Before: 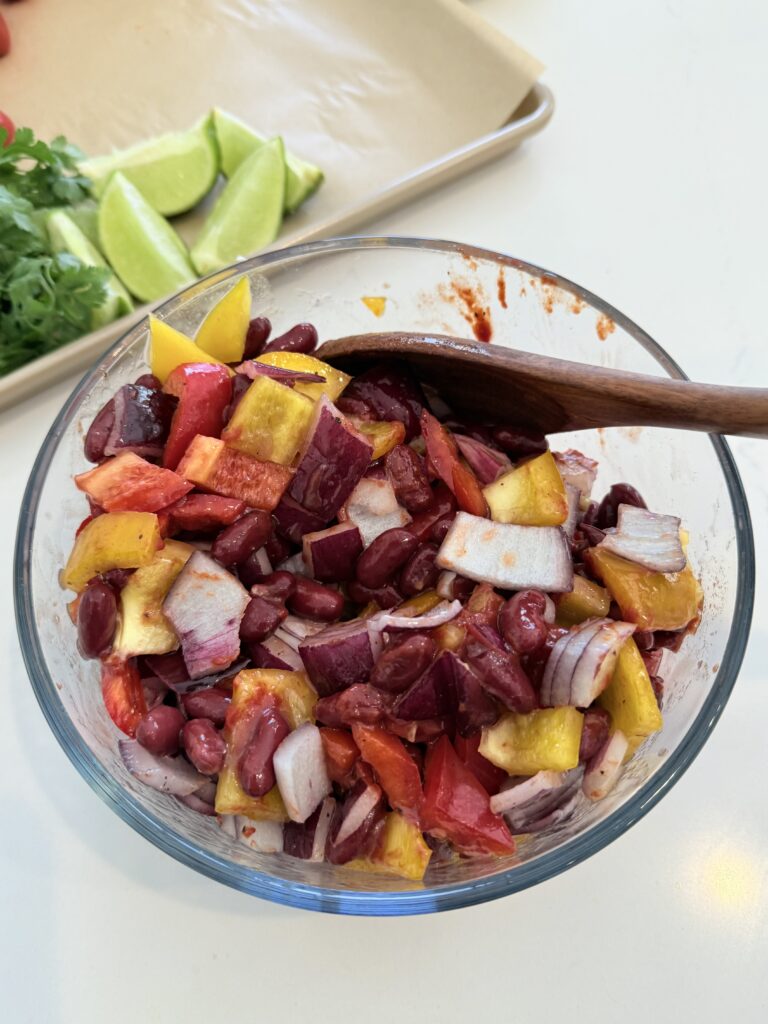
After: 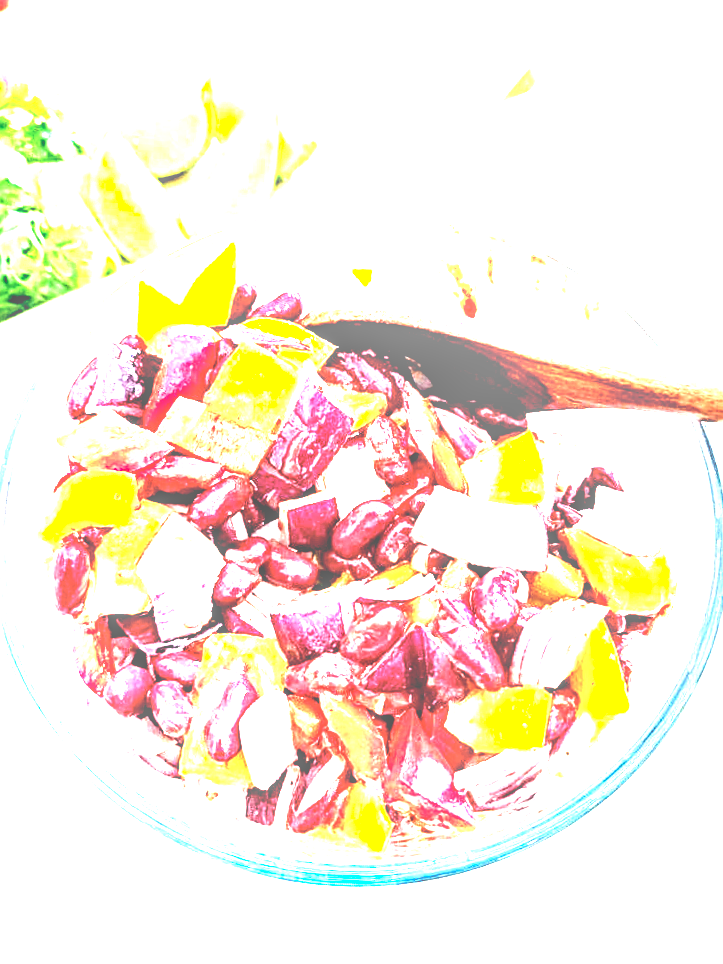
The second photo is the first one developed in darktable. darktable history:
color balance rgb: perceptual saturation grading › global saturation 0.228%, global vibrance 20%
contrast equalizer: y [[0.6 ×6], [0.55 ×6], [0 ×6], [0 ×6], [0 ×6]]
crop and rotate: angle -2.72°
exposure: black level correction 0, exposure 4.094 EV, compensate highlight preservation false
sharpen: on, module defaults
local contrast: detail 118%
